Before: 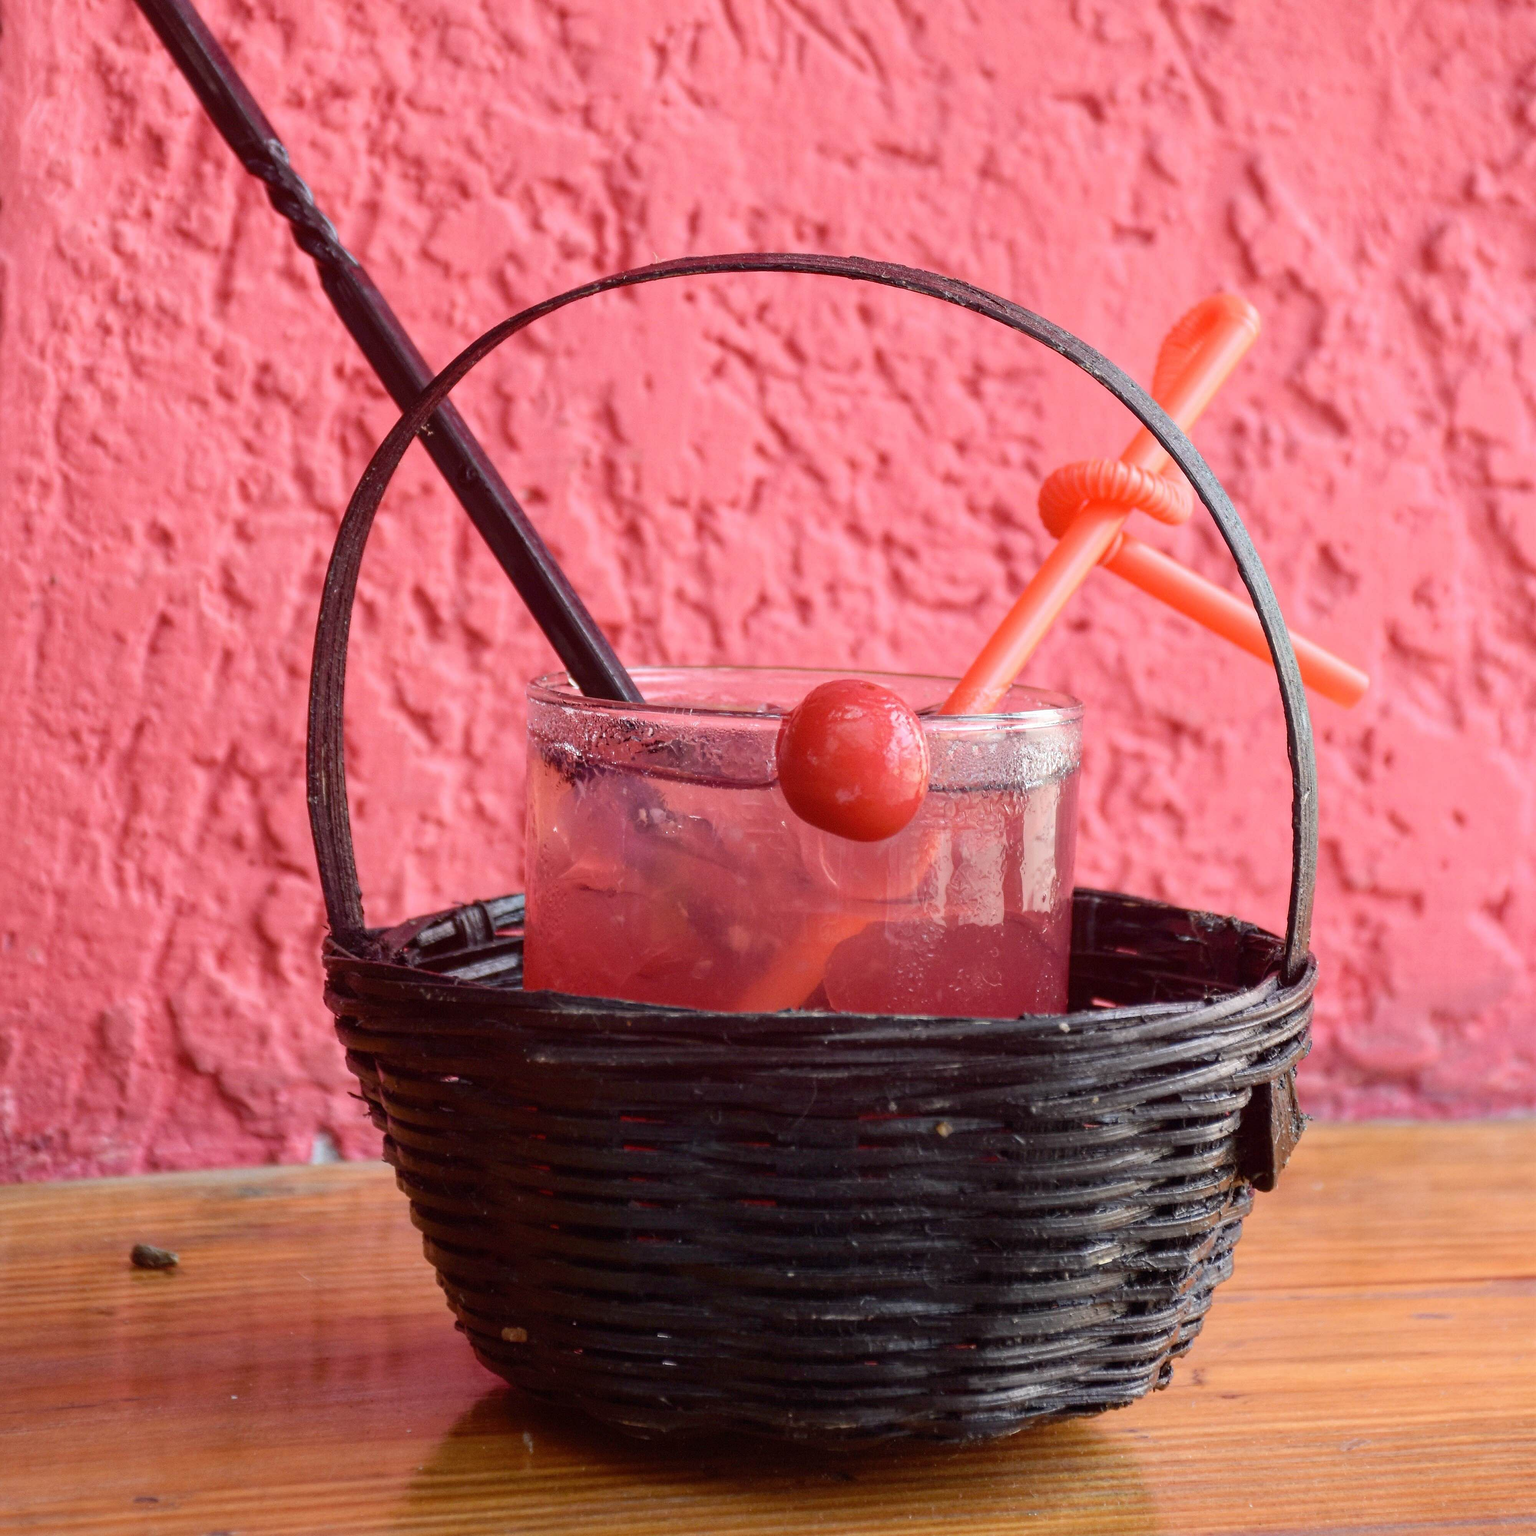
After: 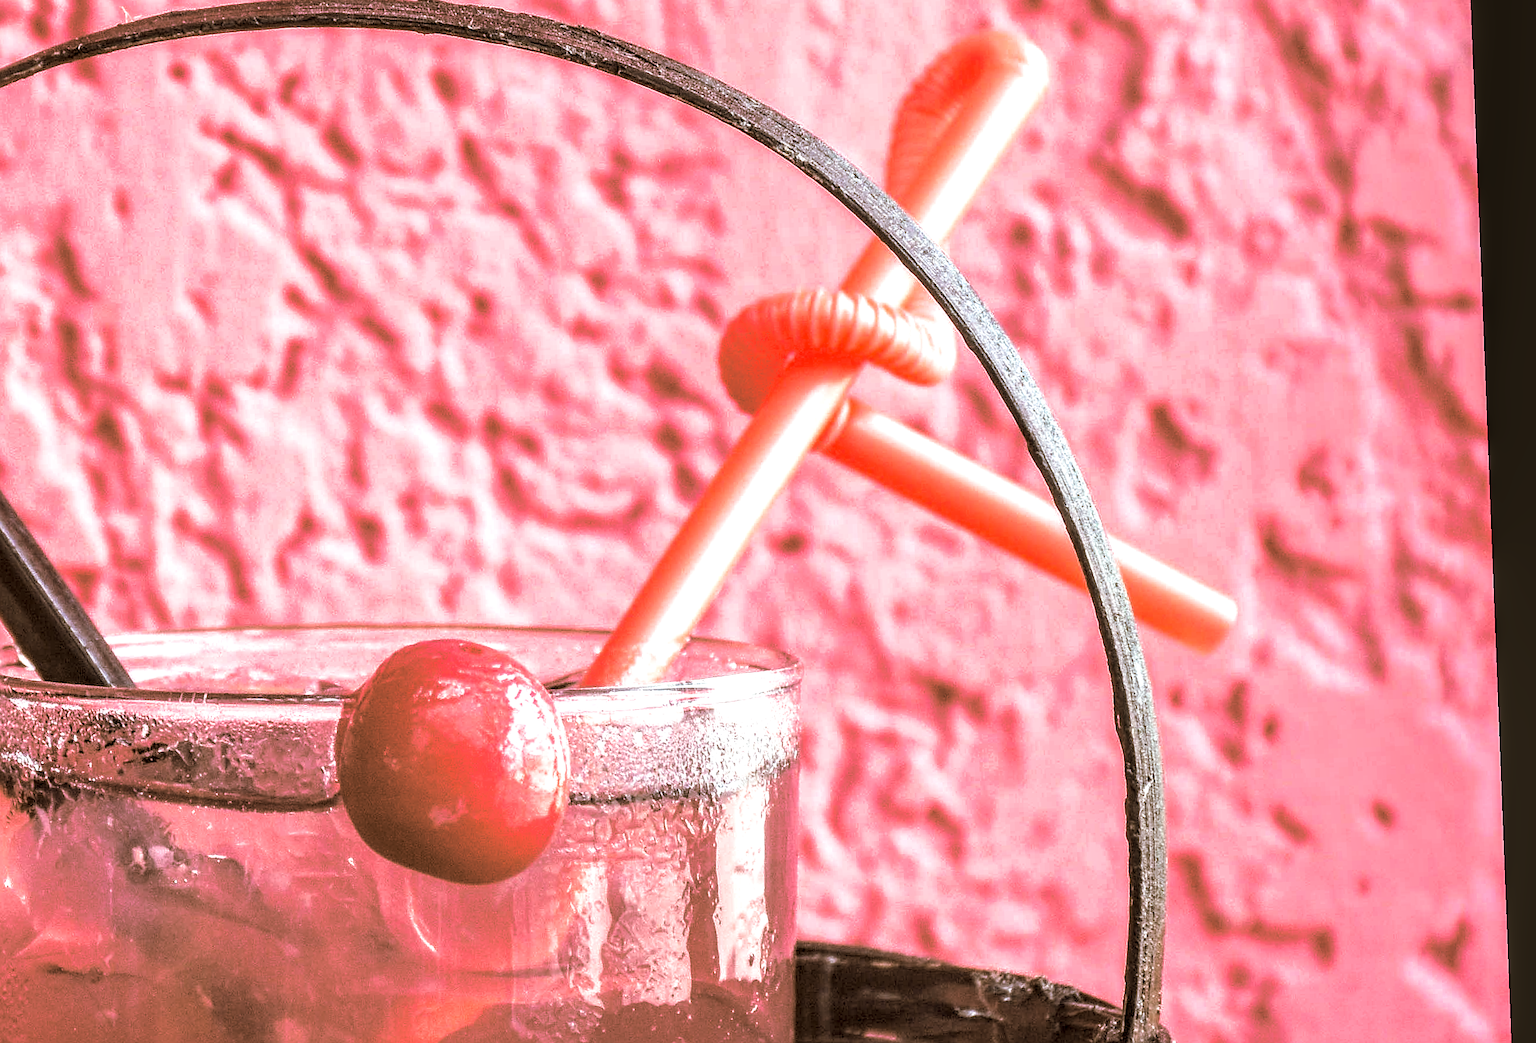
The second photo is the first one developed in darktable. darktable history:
sharpen: on, module defaults
local contrast: highlights 0%, shadows 0%, detail 182%
crop: left 36.005%, top 18.293%, right 0.31%, bottom 38.444%
exposure: black level correction 0, exposure 0.6 EV, compensate exposure bias true, compensate highlight preservation false
white balance: red 1, blue 1
rotate and perspective: rotation -2.22°, lens shift (horizontal) -0.022, automatic cropping off
split-toning: shadows › hue 37.98°, highlights › hue 185.58°, balance -55.261
shadows and highlights: shadows 43.06, highlights 6.94
